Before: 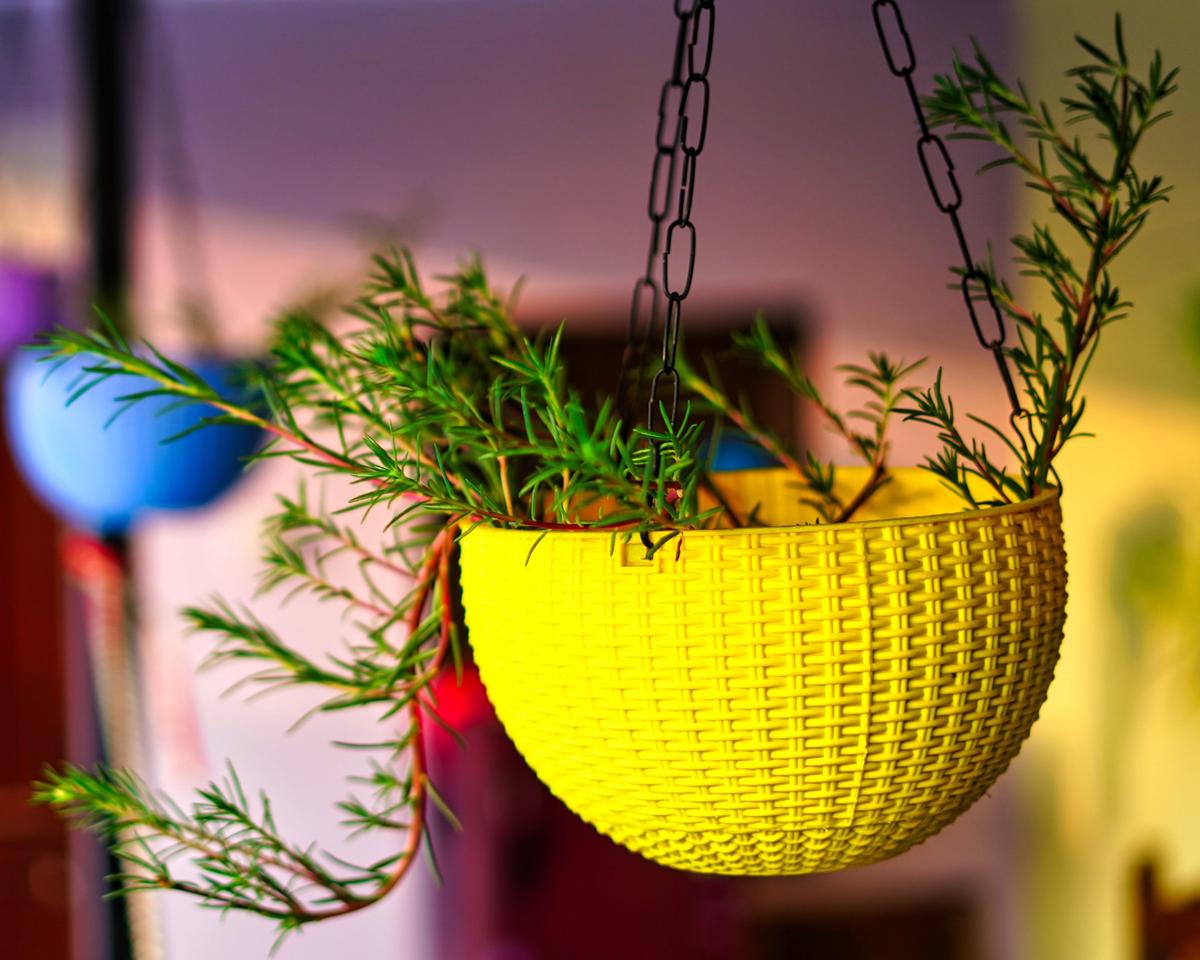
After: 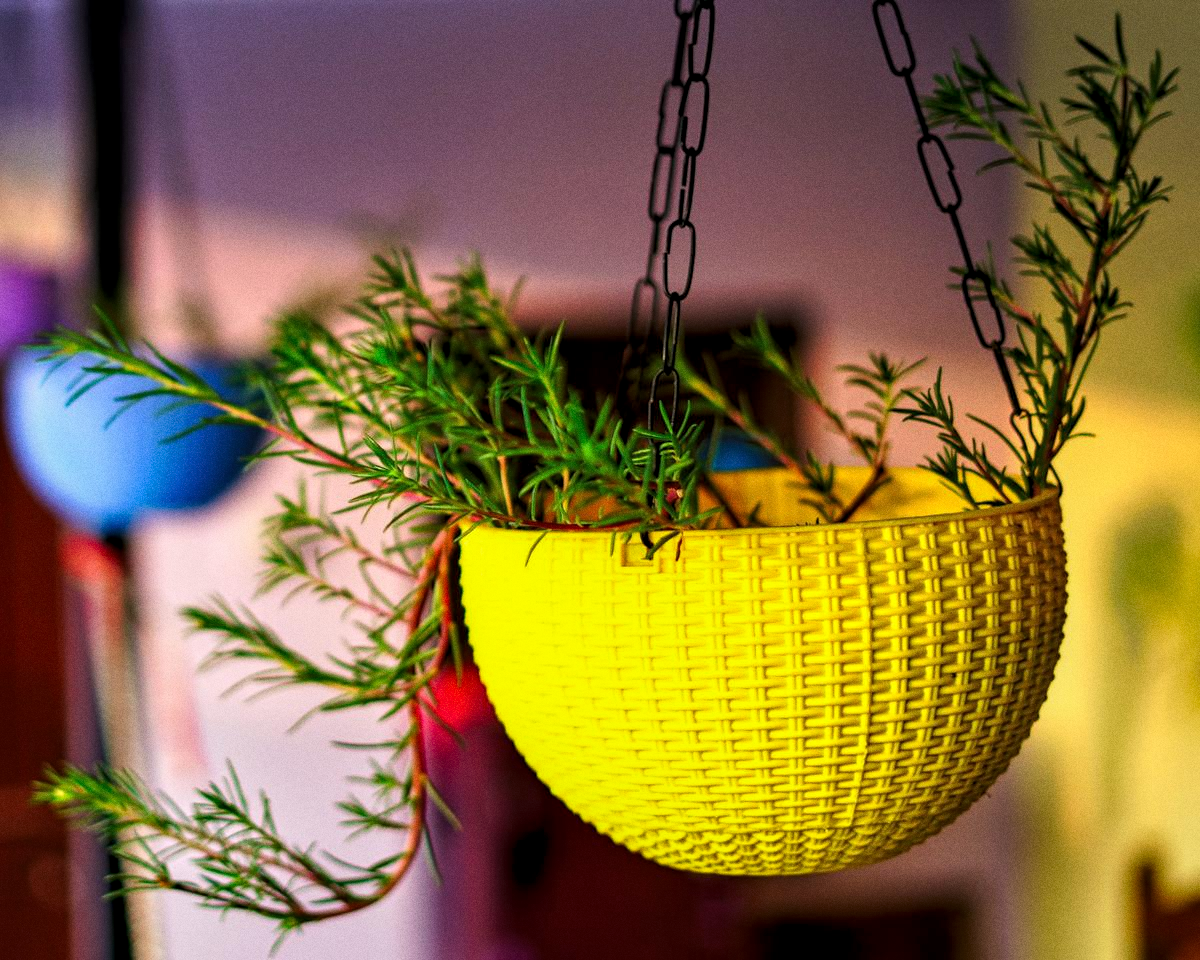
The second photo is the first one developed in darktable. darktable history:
levels: levels [0.026, 0.507, 0.987]
local contrast: highlights 61%, shadows 106%, detail 107%, midtone range 0.529
grain: coarseness 0.09 ISO
